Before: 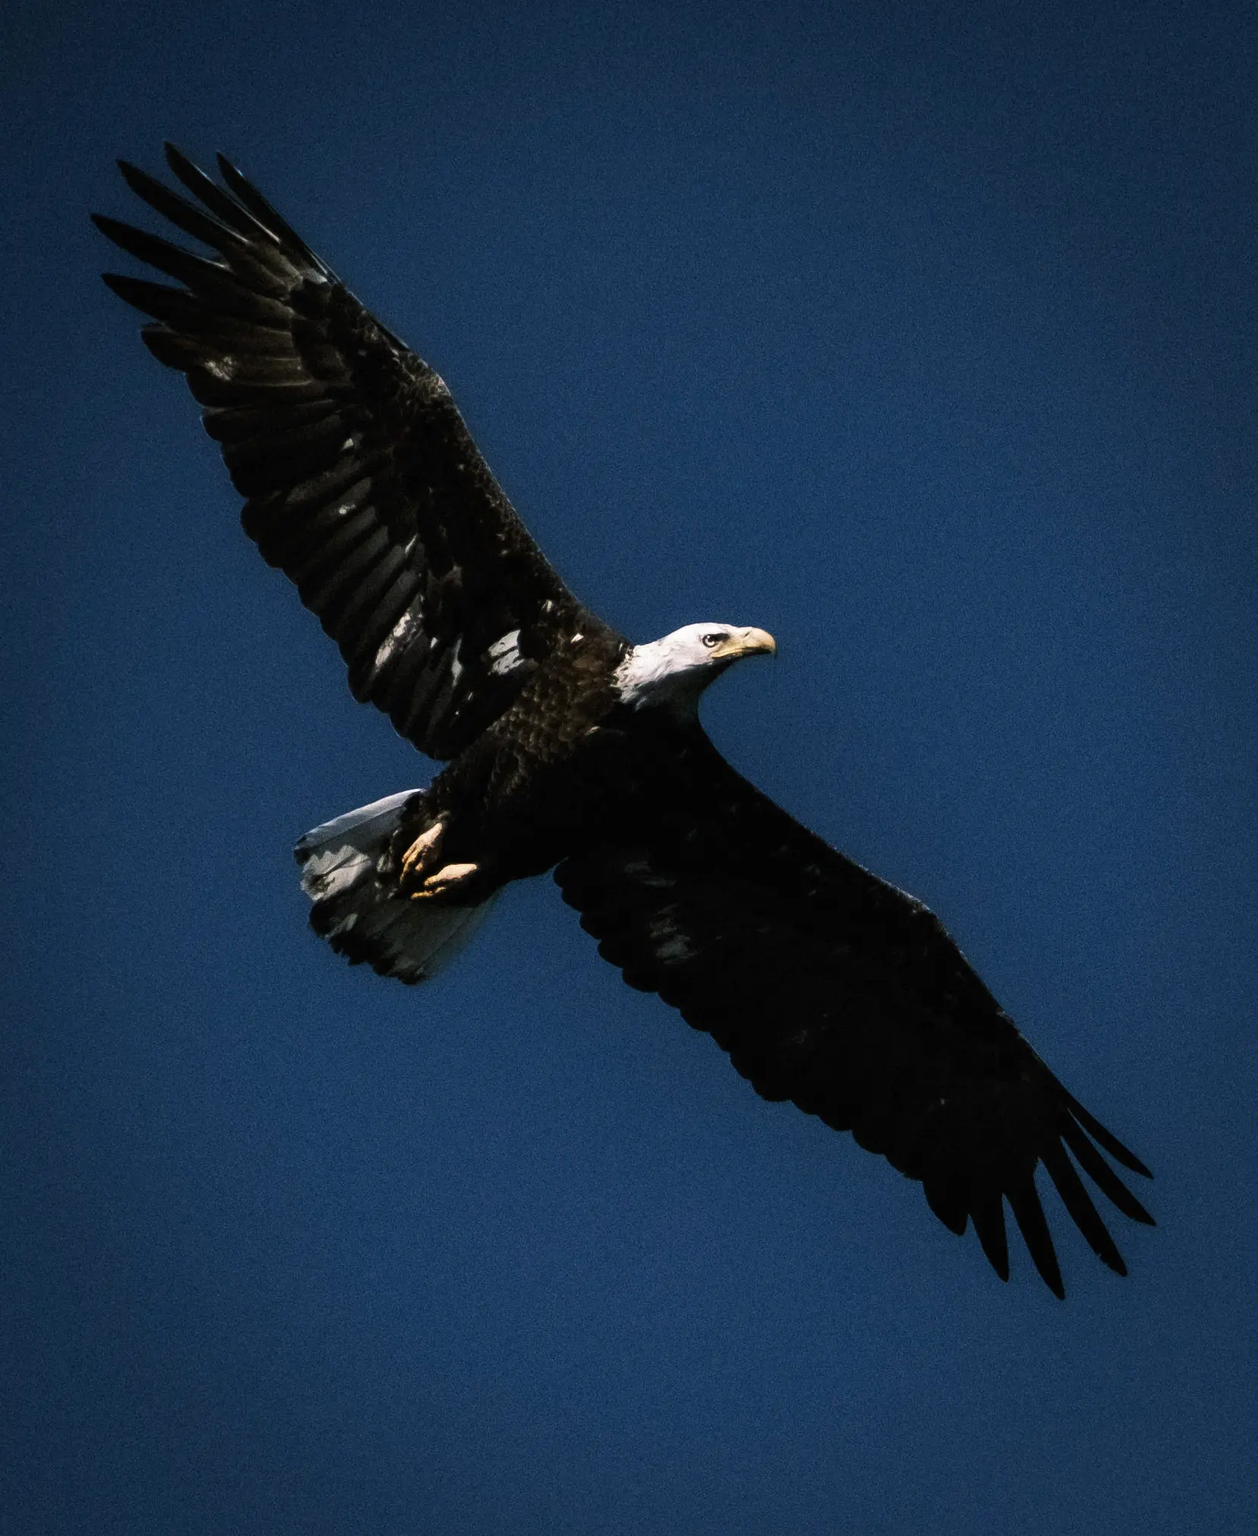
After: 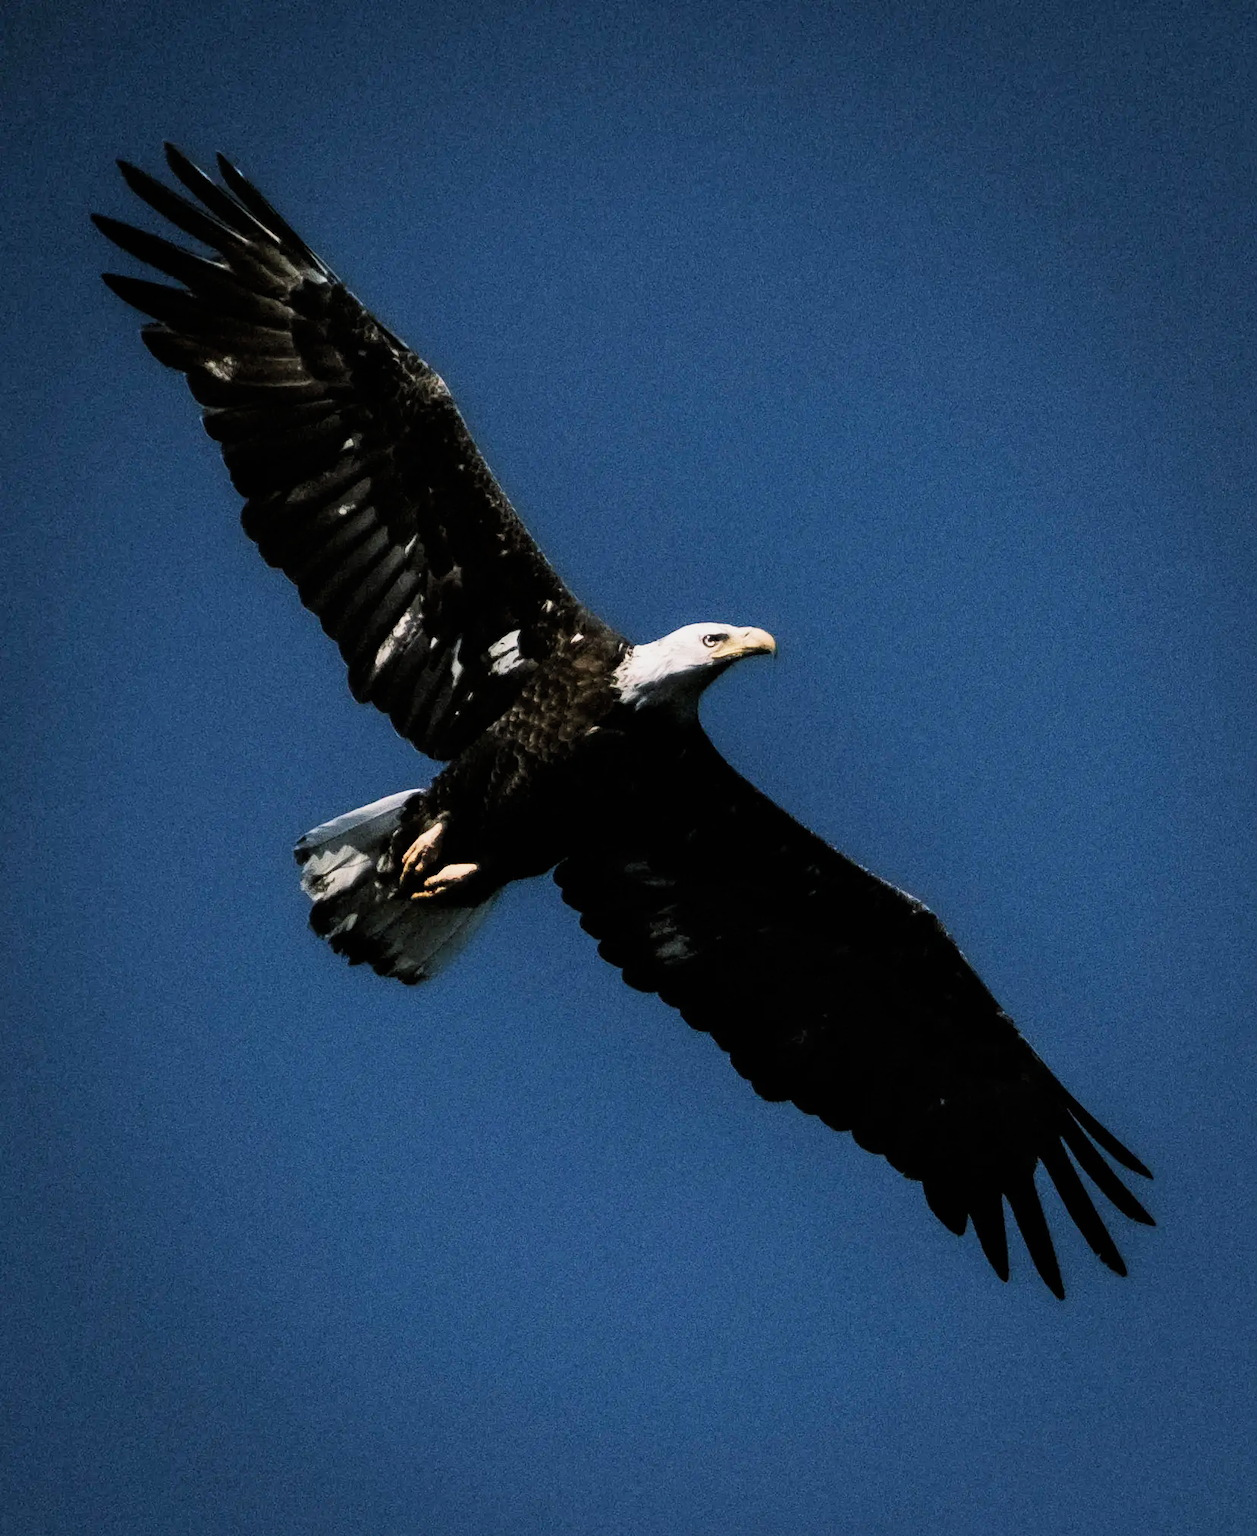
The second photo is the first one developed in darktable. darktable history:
filmic rgb: black relative exposure -7.65 EV, white relative exposure 4.56 EV, hardness 3.61
exposure: exposure 1 EV, compensate highlight preservation false
